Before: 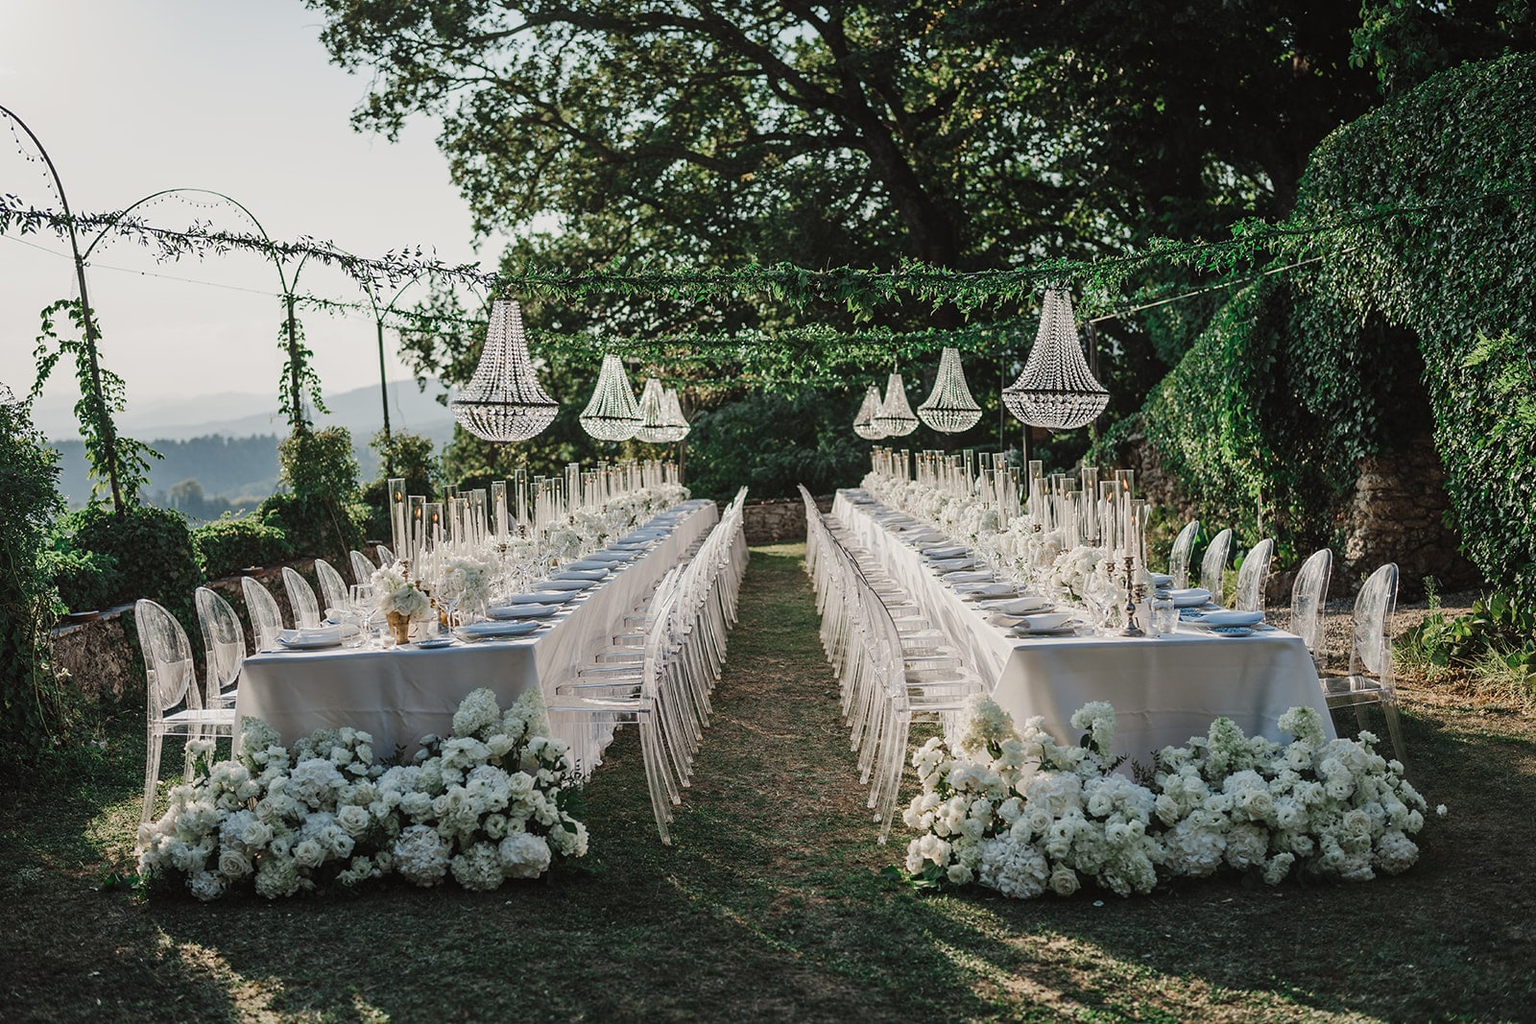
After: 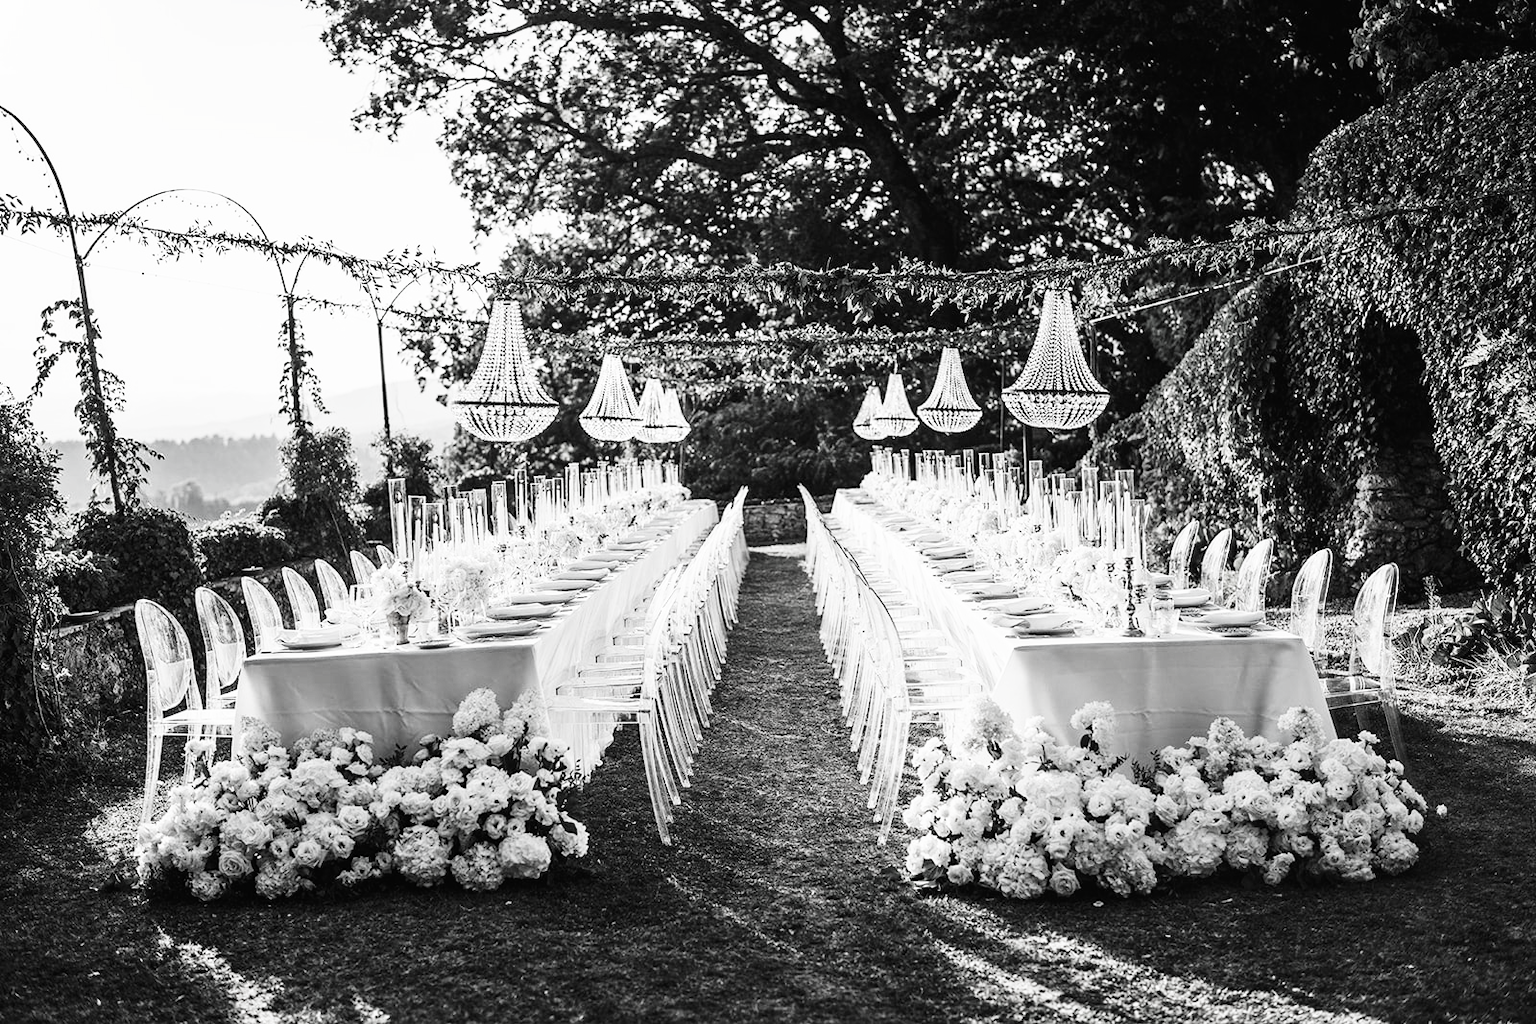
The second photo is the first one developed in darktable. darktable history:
base curve: curves: ch0 [(0, 0) (0.007, 0.004) (0.027, 0.03) (0.046, 0.07) (0.207, 0.54) (0.442, 0.872) (0.673, 0.972) (1, 1)], preserve colors none
contrast brightness saturation: saturation -0.98
velvia: on, module defaults
